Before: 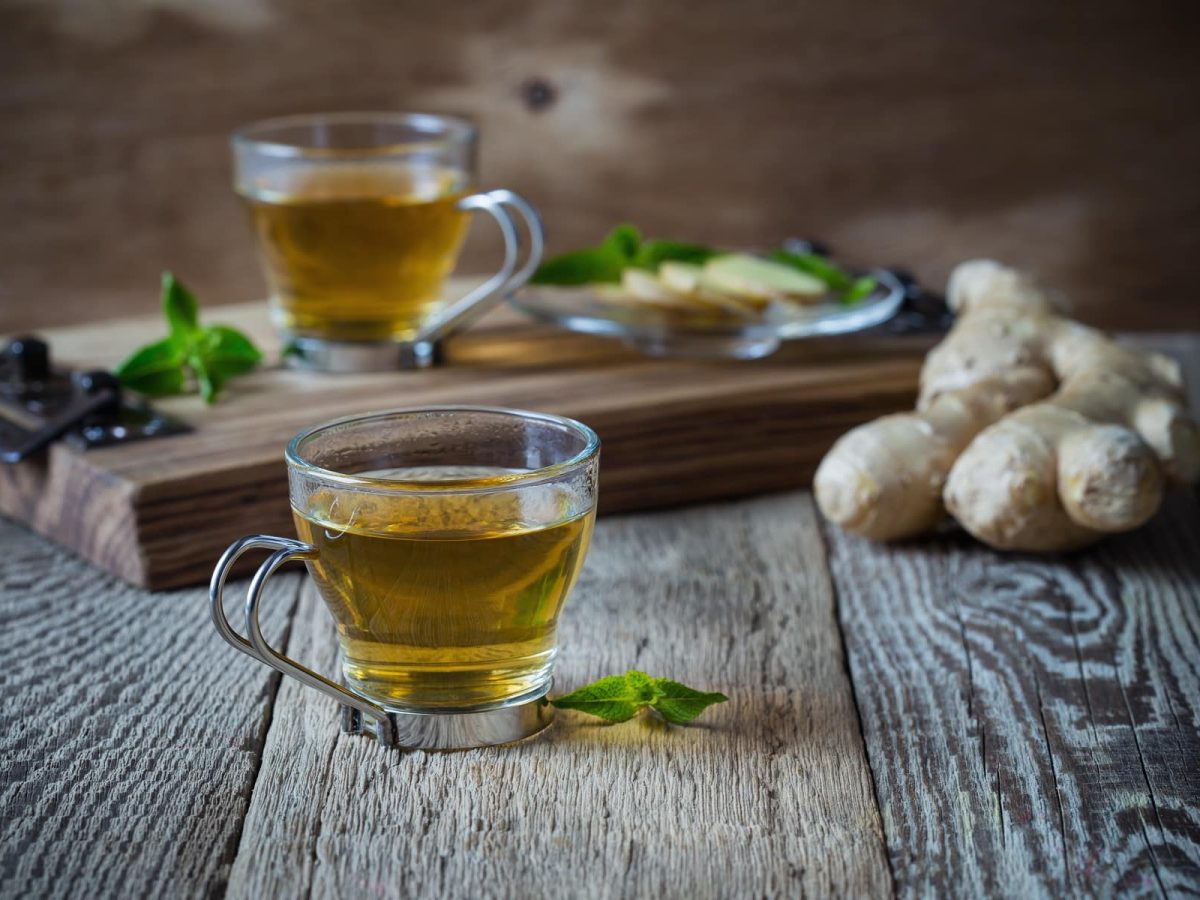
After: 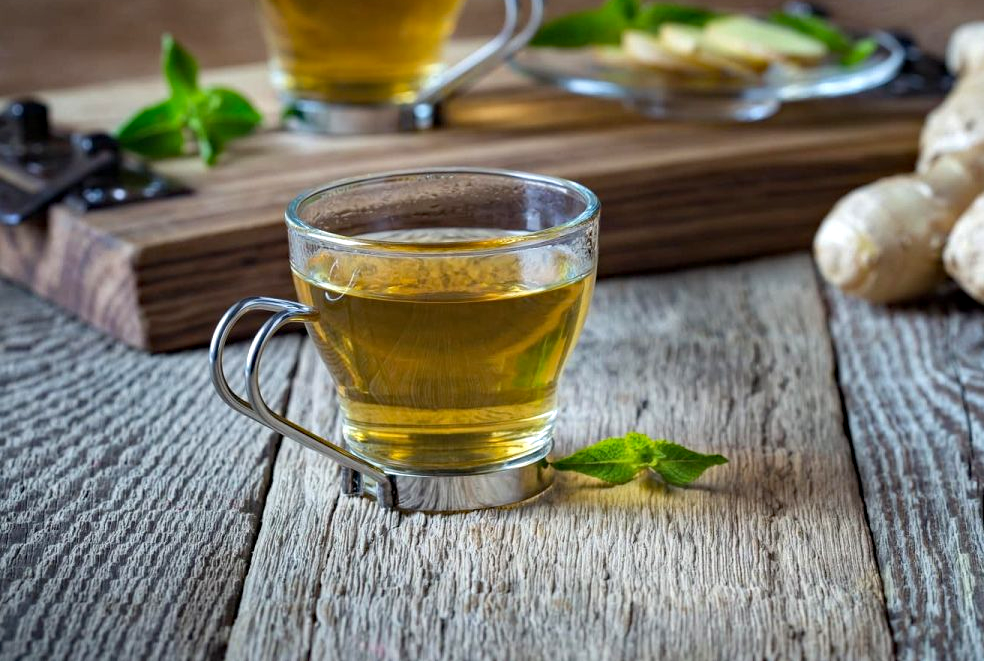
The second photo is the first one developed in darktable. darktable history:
crop: top 26.531%, right 17.959%
exposure: exposure 0.426 EV, compensate highlight preservation false
white balance: emerald 1
haze removal: compatibility mode true, adaptive false
